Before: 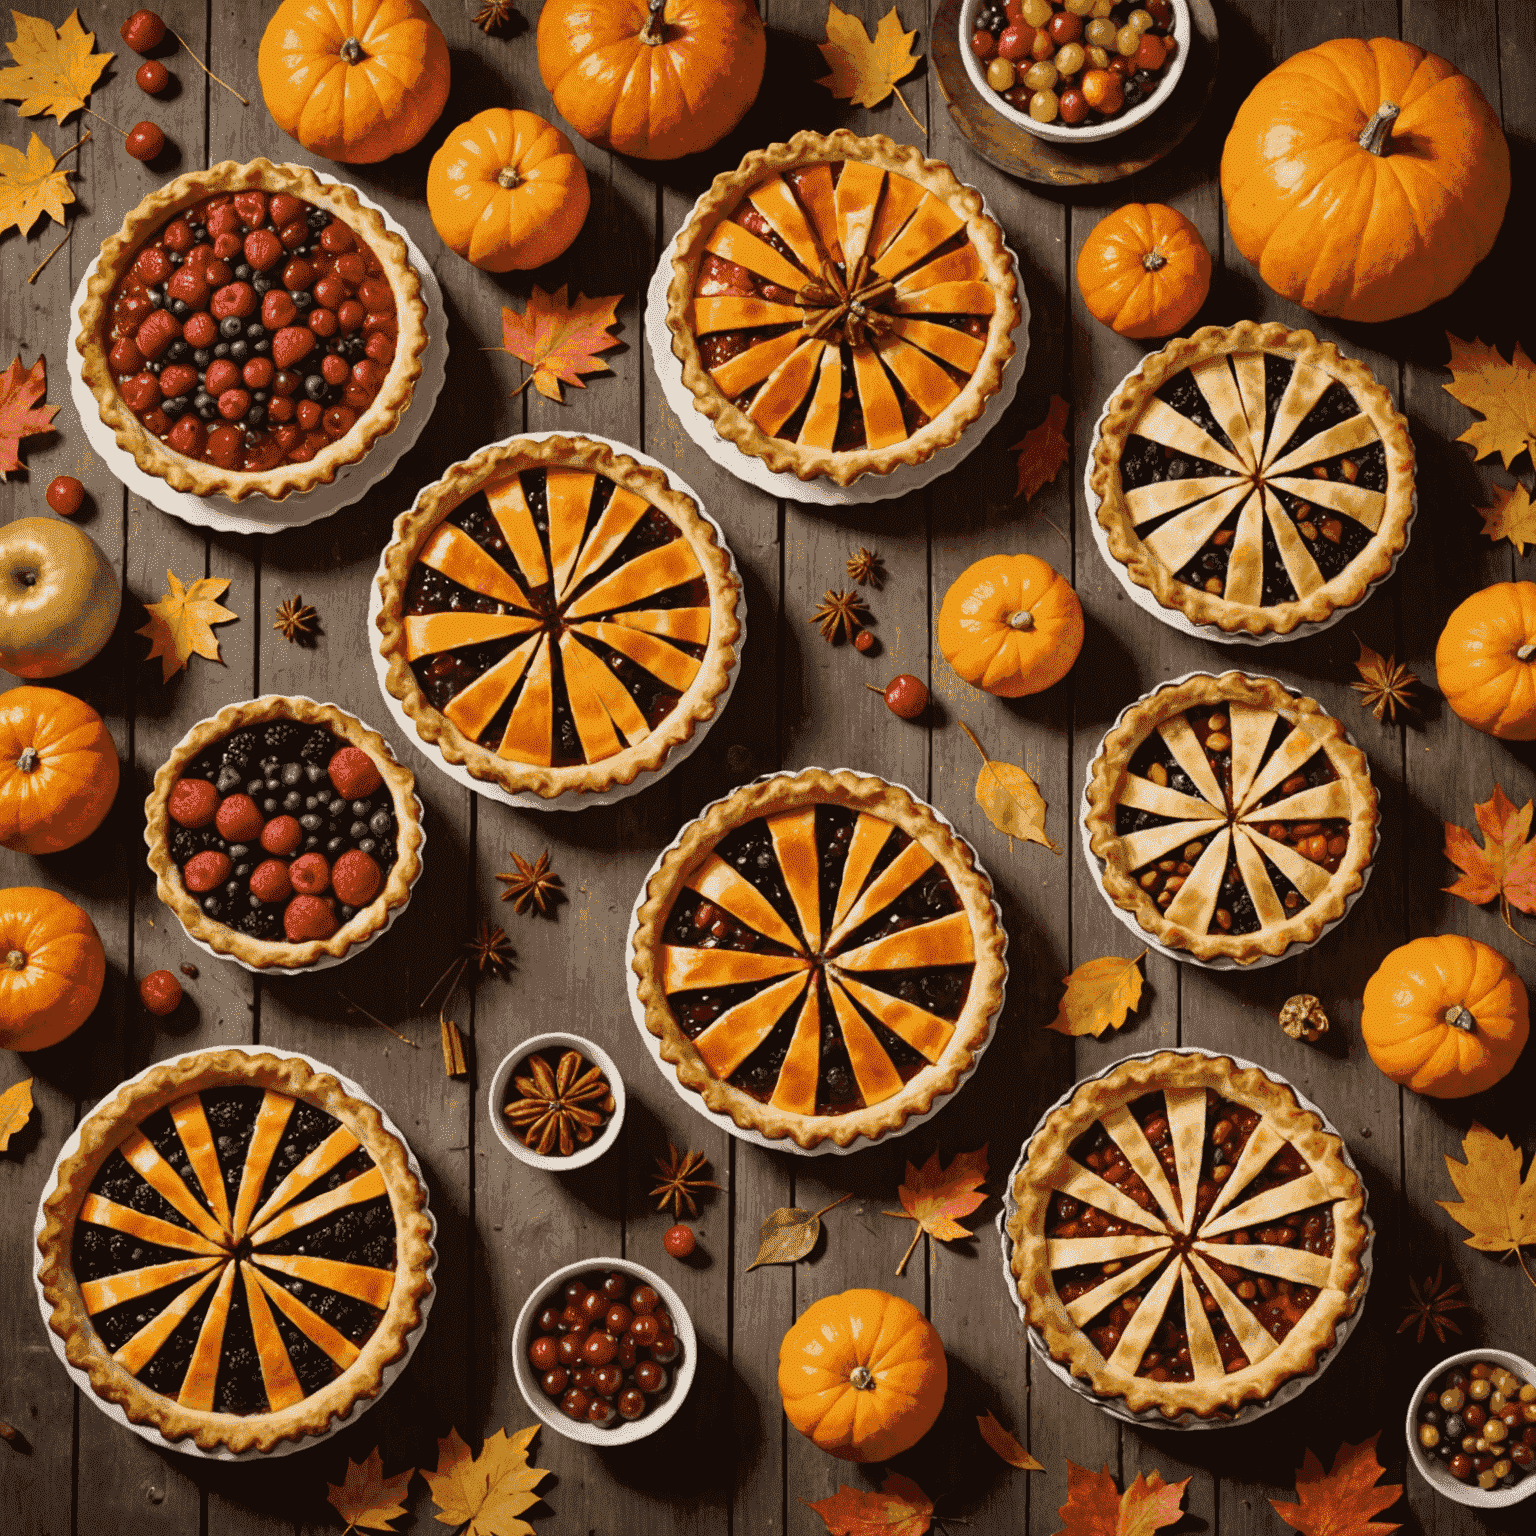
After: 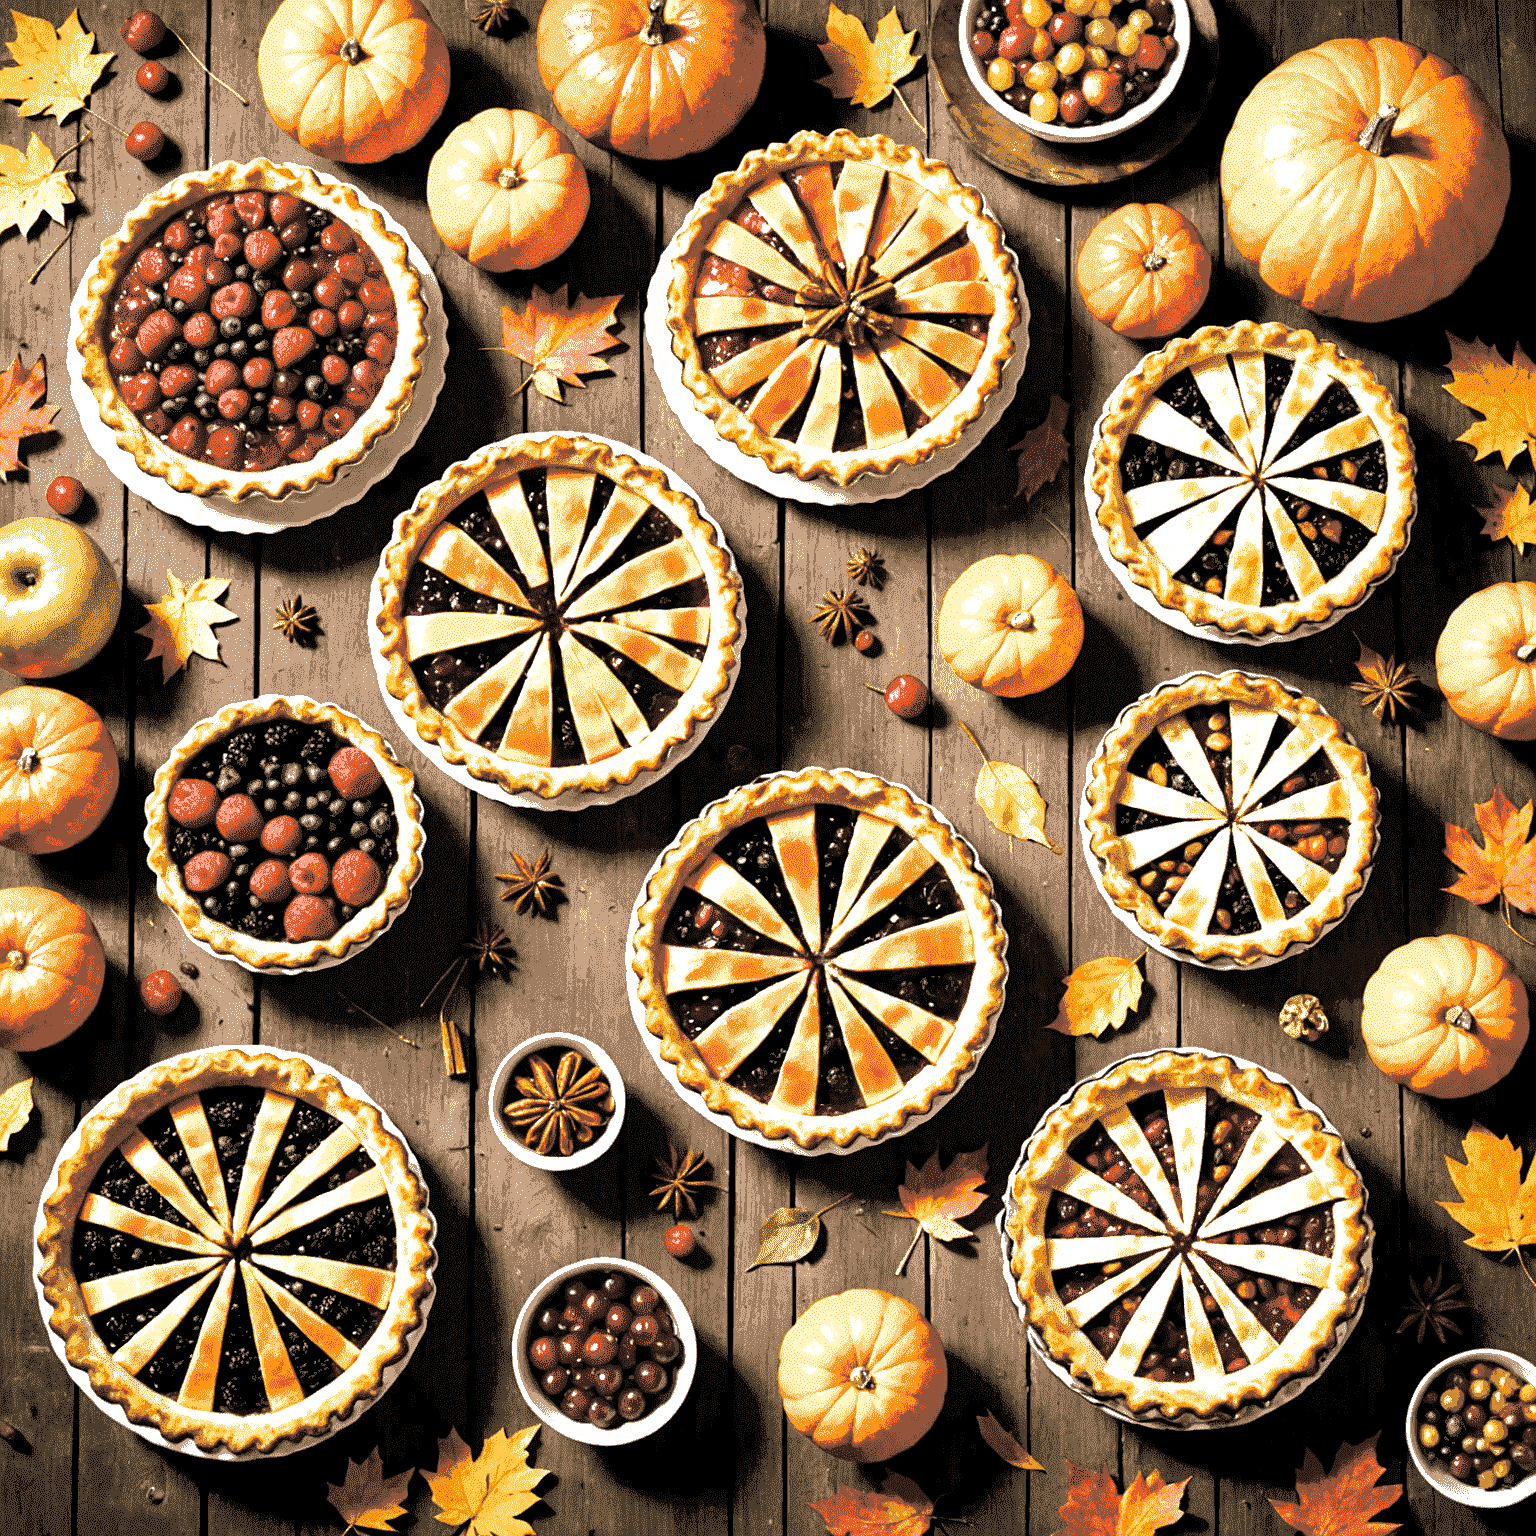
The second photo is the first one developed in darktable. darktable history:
exposure: black level correction 0, exposure 1.1 EV, compensate exposure bias true, compensate highlight preservation false
sharpen: amount 0.2
shadows and highlights: shadows 4.1, highlights -17.6, soften with gaussian
split-toning: shadows › hue 46.8°, shadows › saturation 0.17, highlights › hue 316.8°, highlights › saturation 0.27, balance -51.82
color balance rgb: shadows lift › luminance -9.41%, highlights gain › luminance 17.6%, global offset › luminance -1.45%, perceptual saturation grading › highlights -17.77%, perceptual saturation grading › mid-tones 33.1%, perceptual saturation grading › shadows 50.52%, global vibrance 24.22%
